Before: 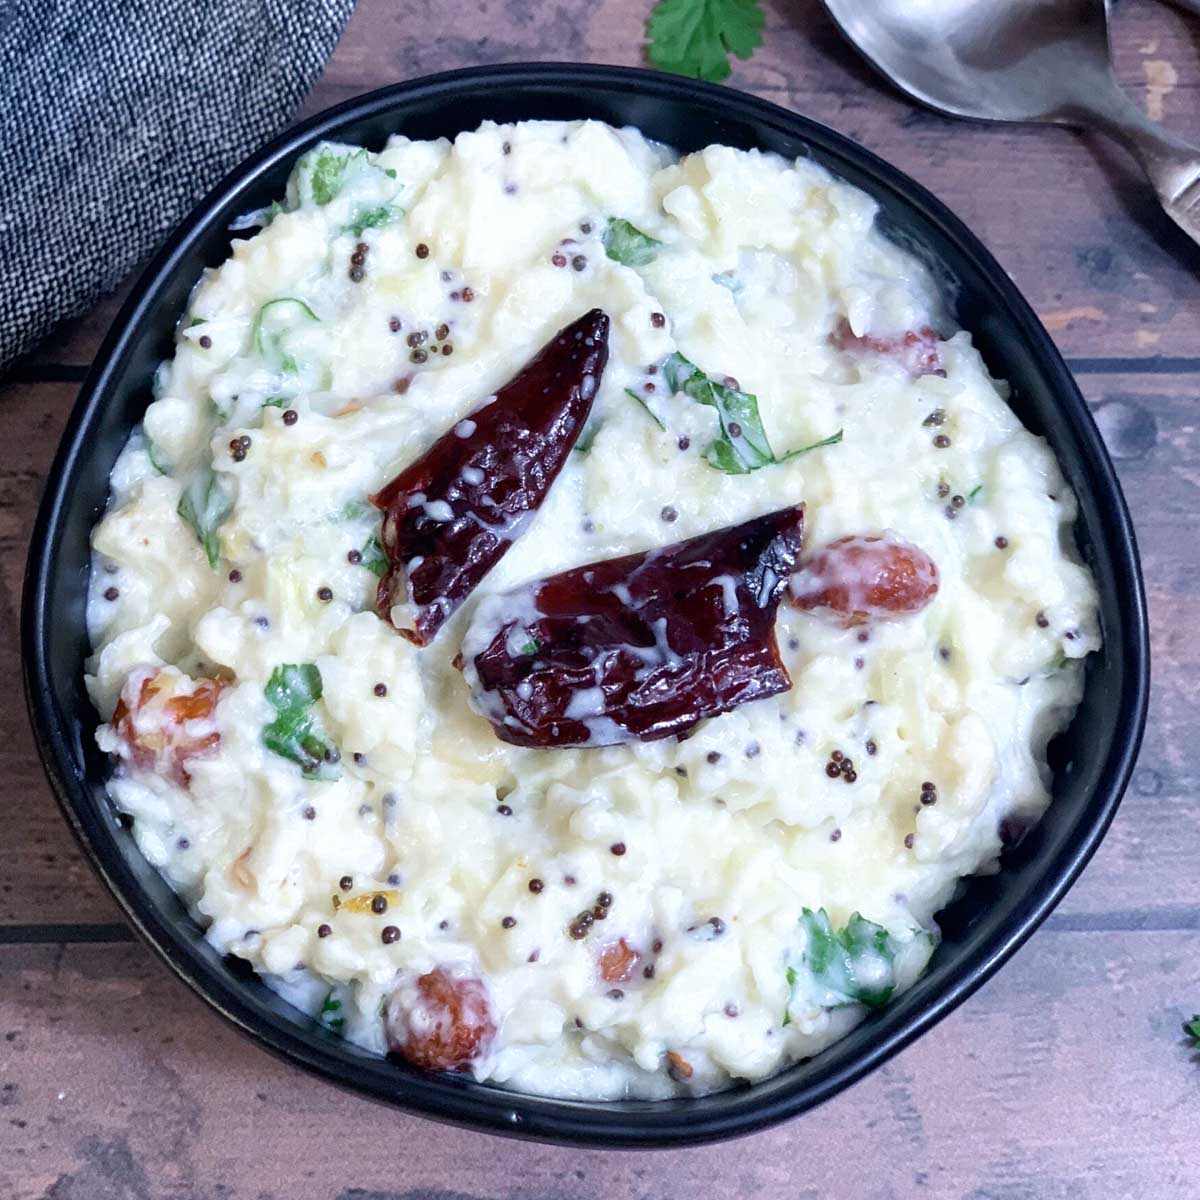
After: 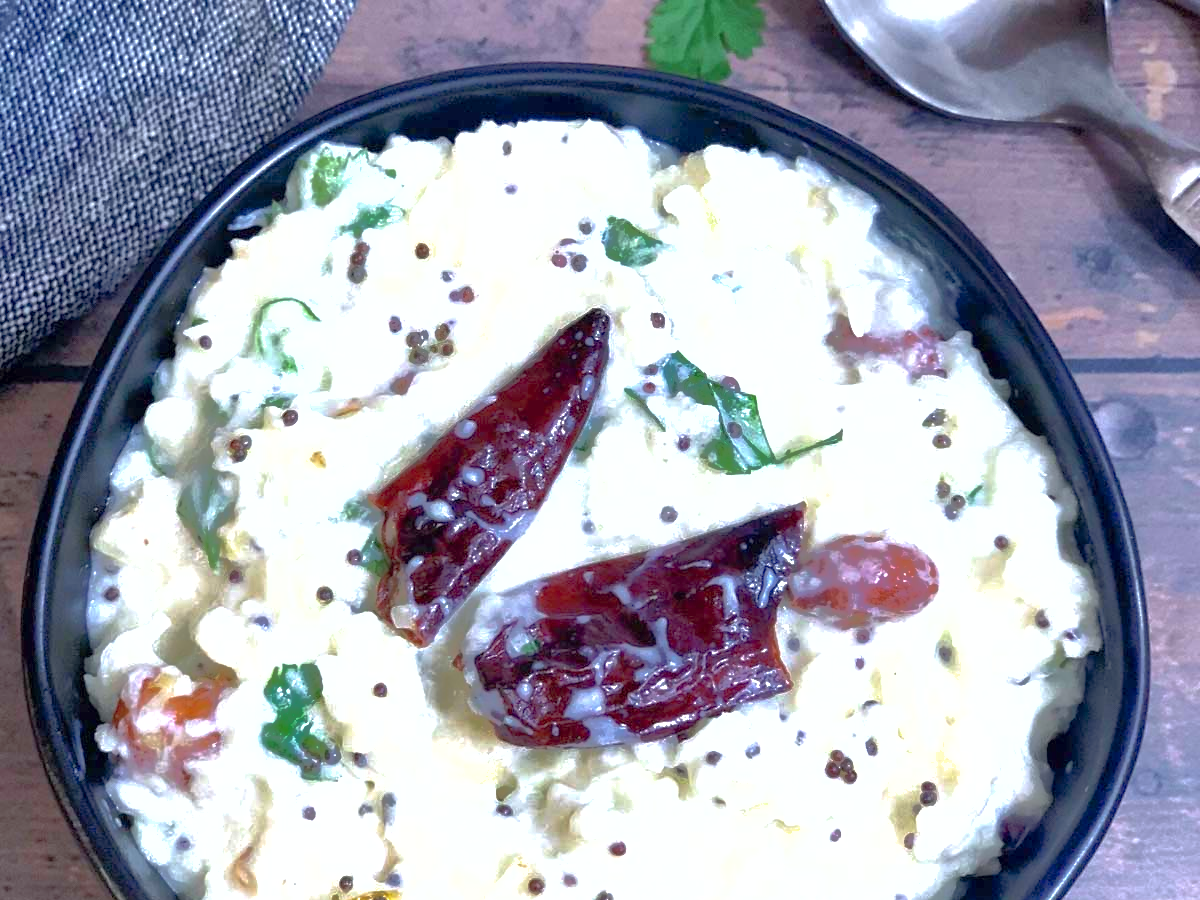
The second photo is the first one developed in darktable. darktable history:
exposure: exposure 0.6 EV, compensate highlight preservation false
shadows and highlights: shadows 60, highlights -60
crop: bottom 24.967%
